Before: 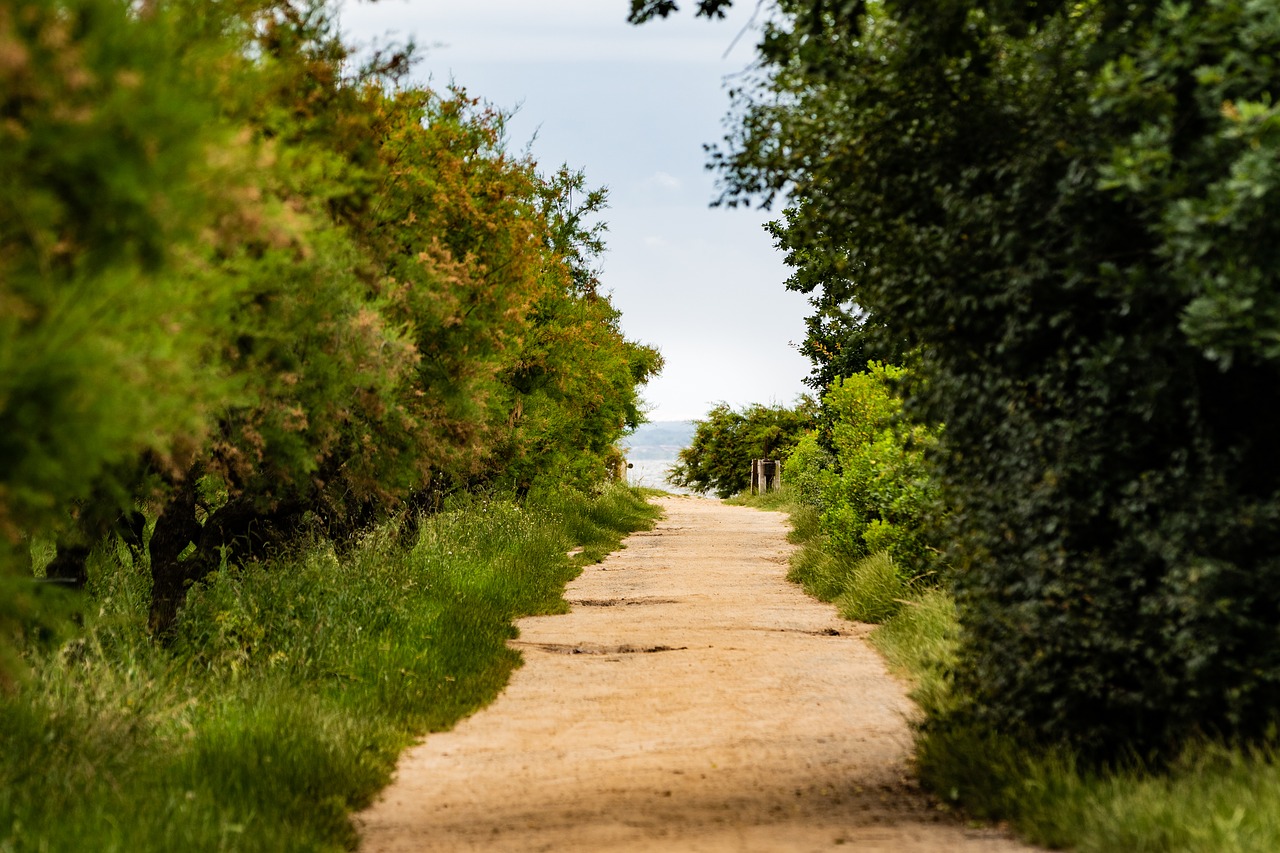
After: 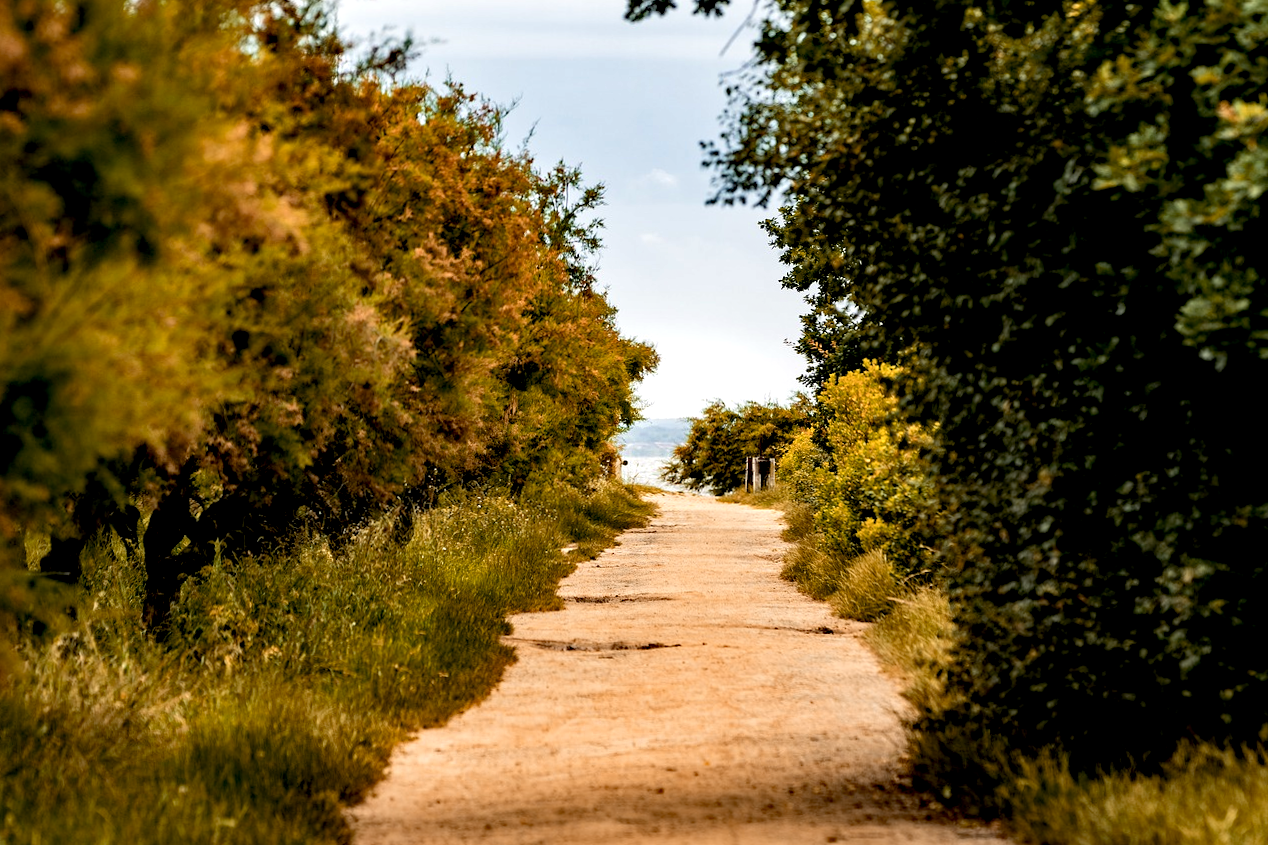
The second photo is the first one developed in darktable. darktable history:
contrast equalizer: octaves 7, y [[0.524, 0.538, 0.547, 0.548, 0.538, 0.524], [0.5 ×6], [0.5 ×6], [0 ×6], [0 ×6]]
haze removal: compatibility mode true, adaptive false
crop and rotate: angle -0.349°
exposure: black level correction 0.009, exposure 0.112 EV, compensate highlight preservation false
color zones: curves: ch2 [(0, 0.5) (0.143, 0.5) (0.286, 0.416) (0.429, 0.5) (0.571, 0.5) (0.714, 0.5) (0.857, 0.5) (1, 0.5)]
